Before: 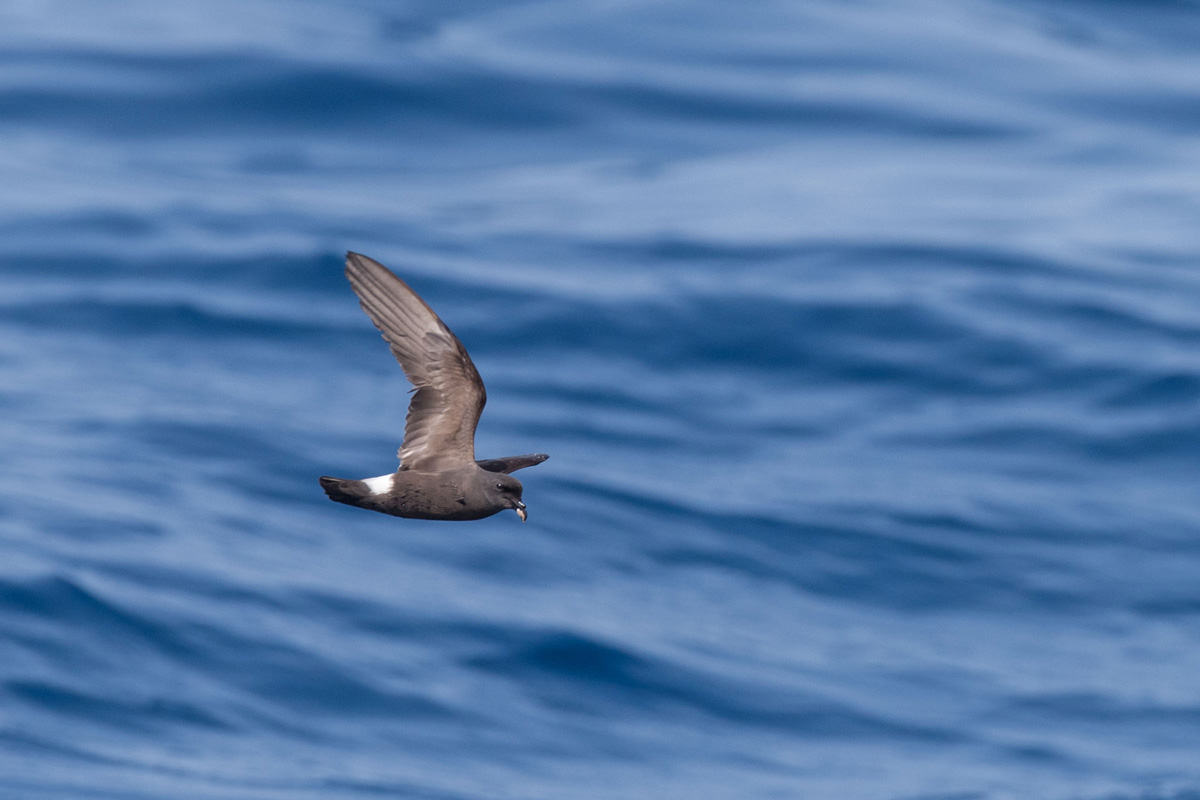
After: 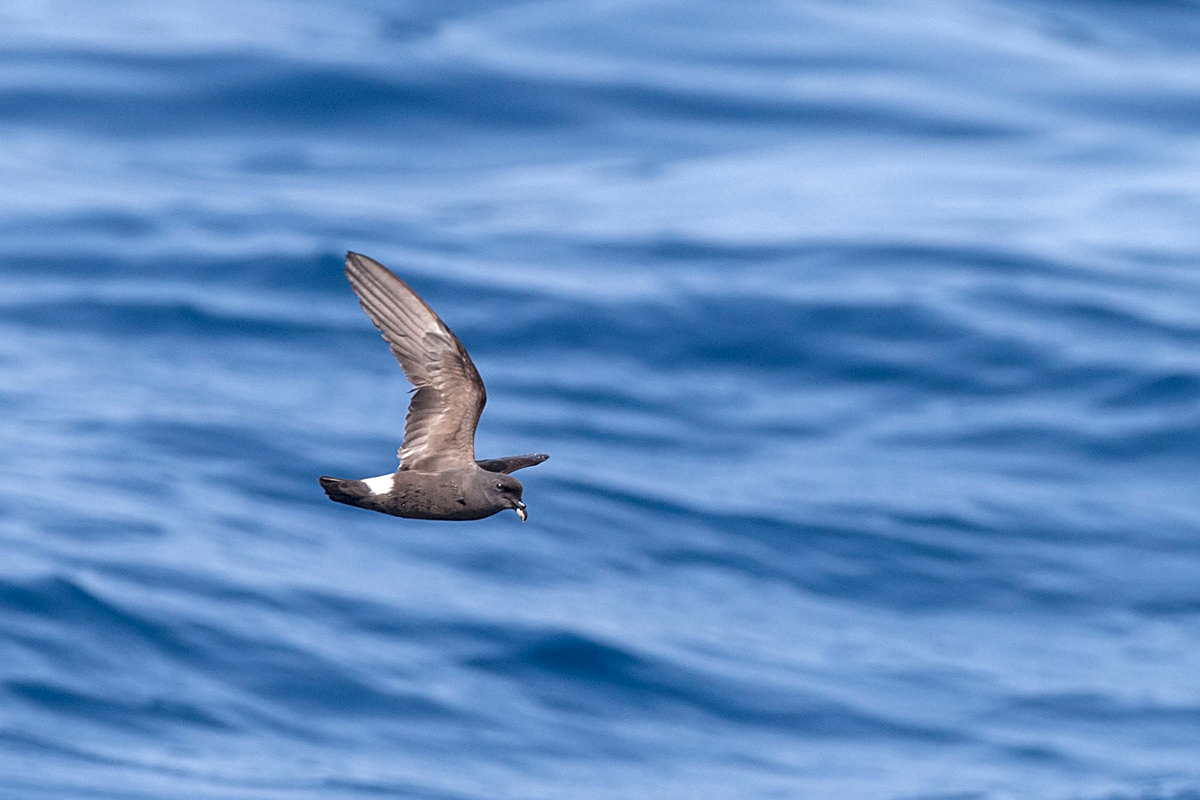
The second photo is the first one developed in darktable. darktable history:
sharpen: on, module defaults
exposure: black level correction 0, exposure 0.498 EV, compensate highlight preservation false
local contrast: highlights 100%, shadows 102%, detail 119%, midtone range 0.2
